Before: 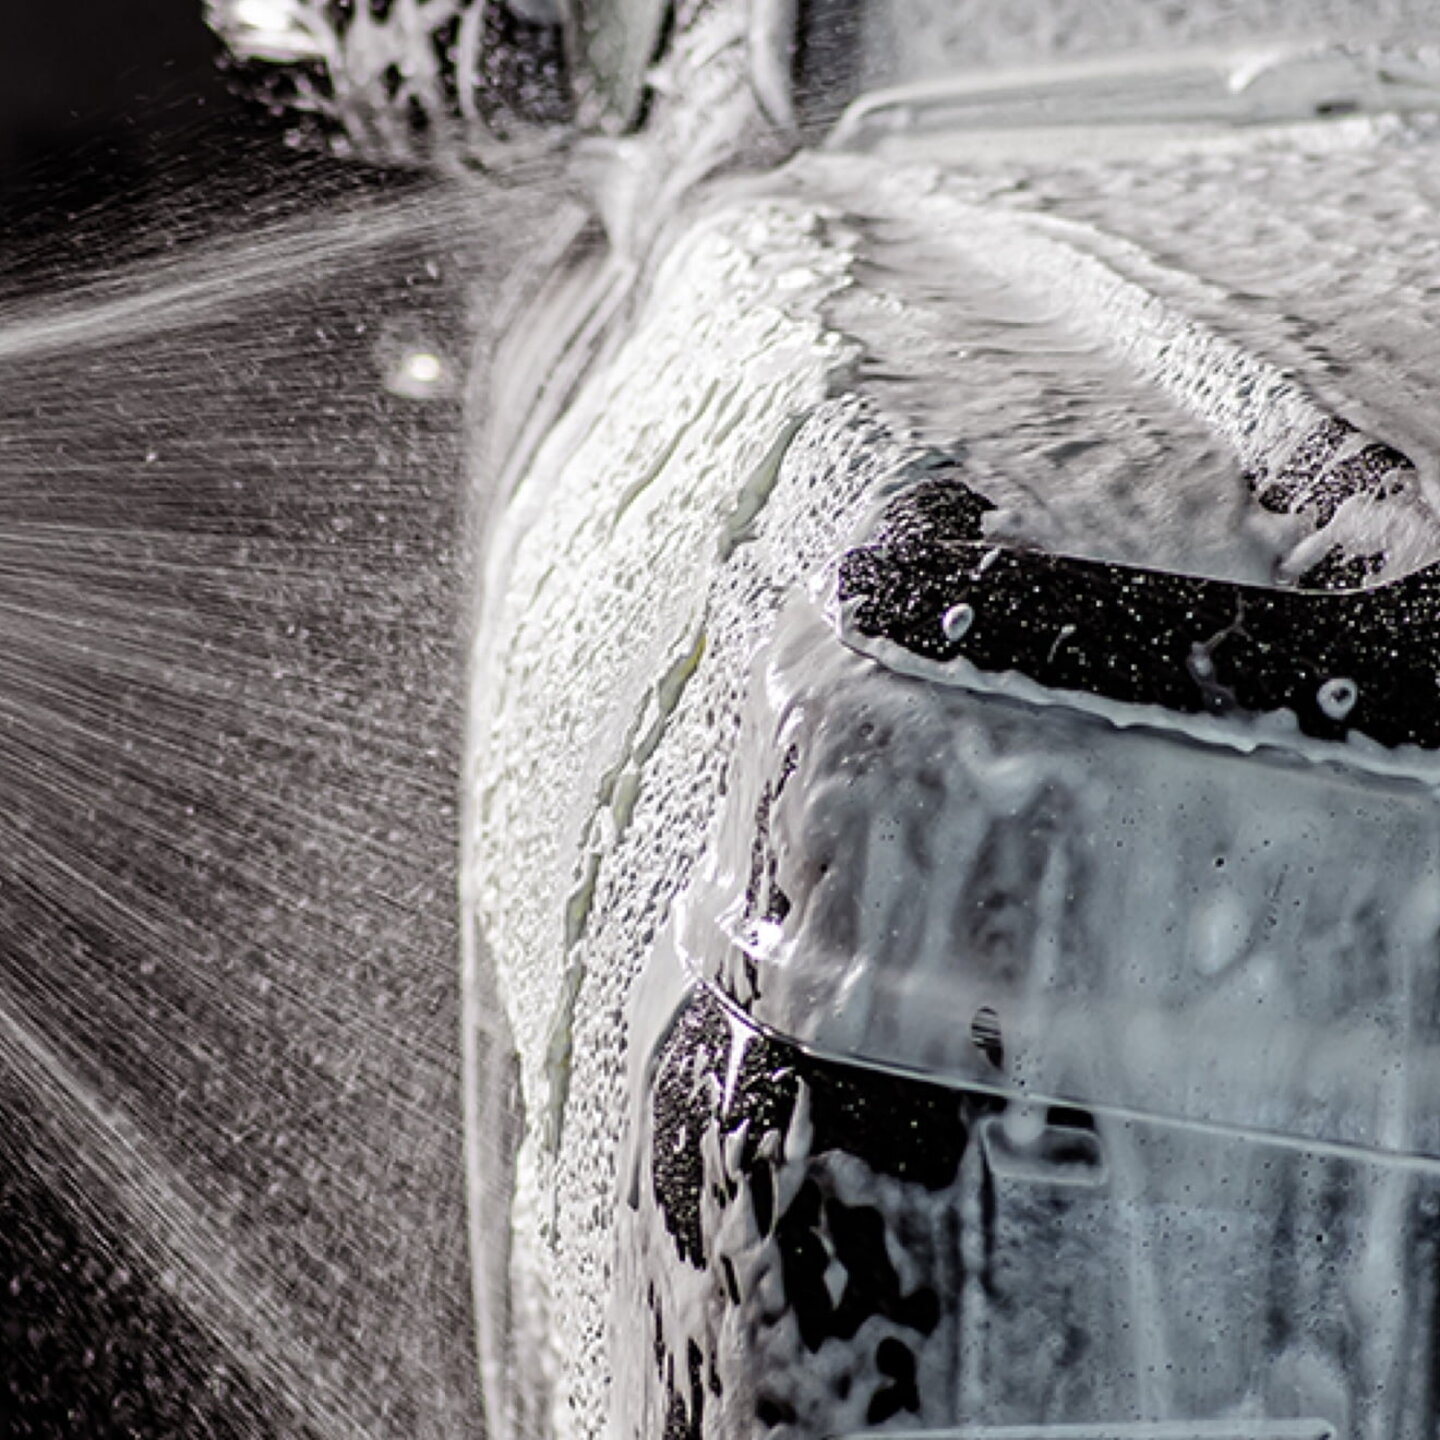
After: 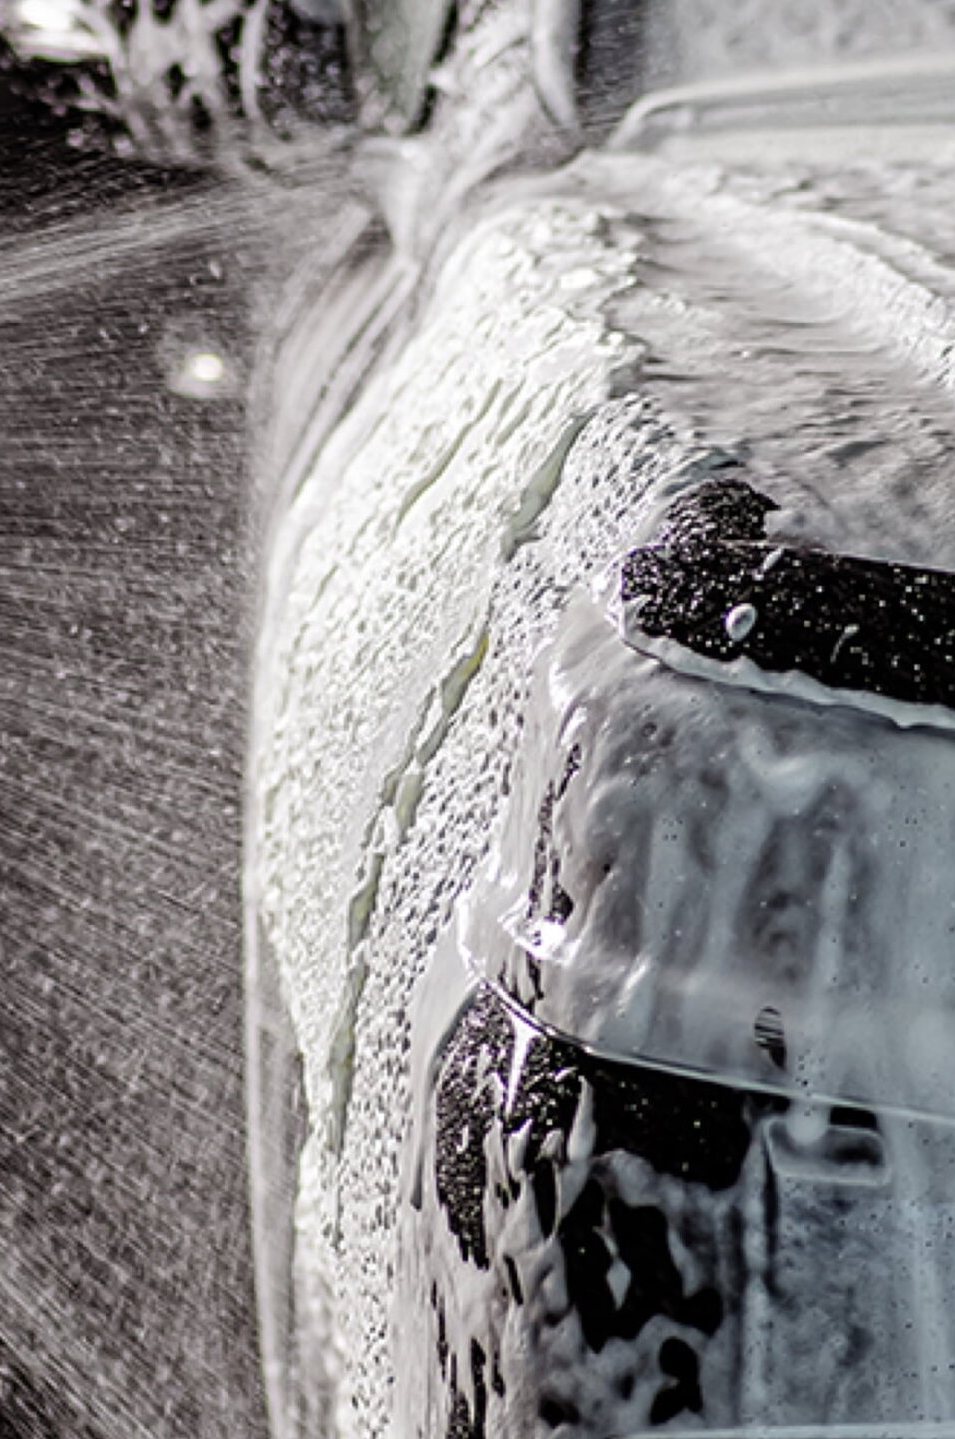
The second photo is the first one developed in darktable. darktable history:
crop and rotate: left 15.112%, right 18.517%
